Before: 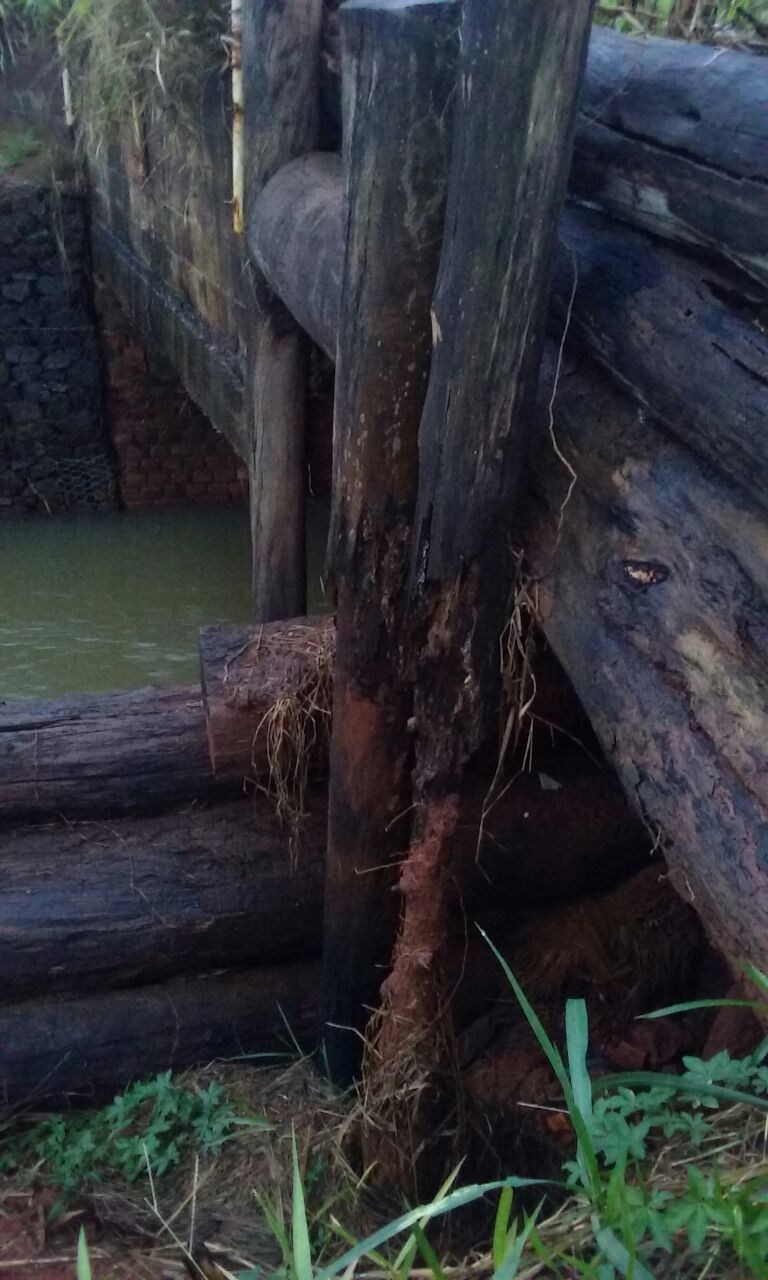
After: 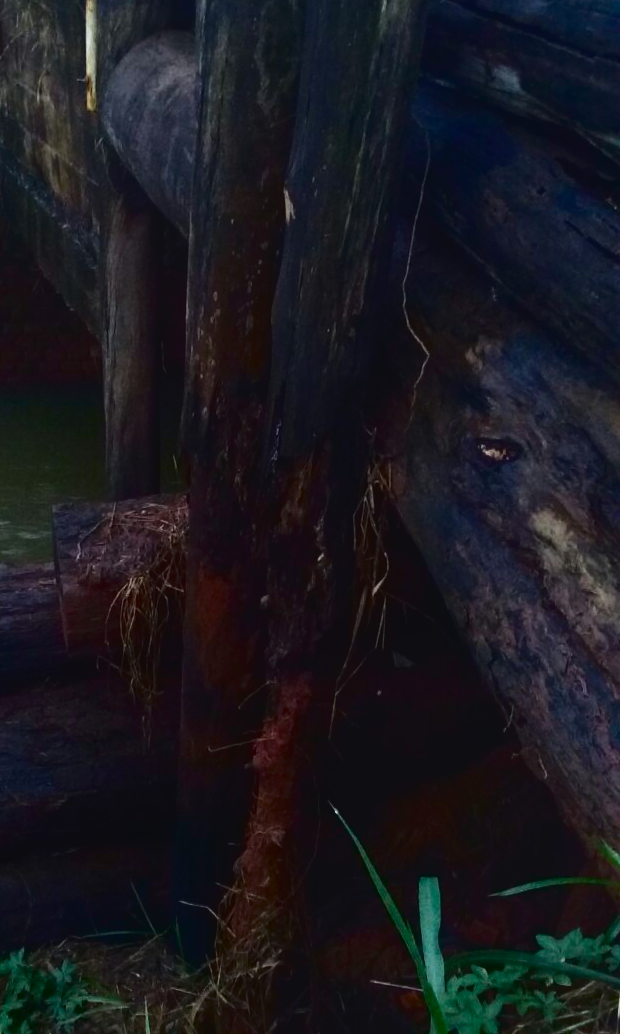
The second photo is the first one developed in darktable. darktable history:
contrast brightness saturation: contrast 0.24, brightness -0.24, saturation 0.14
crop: left 19.159%, top 9.58%, bottom 9.58%
bloom: size 70%, threshold 25%, strength 70%
